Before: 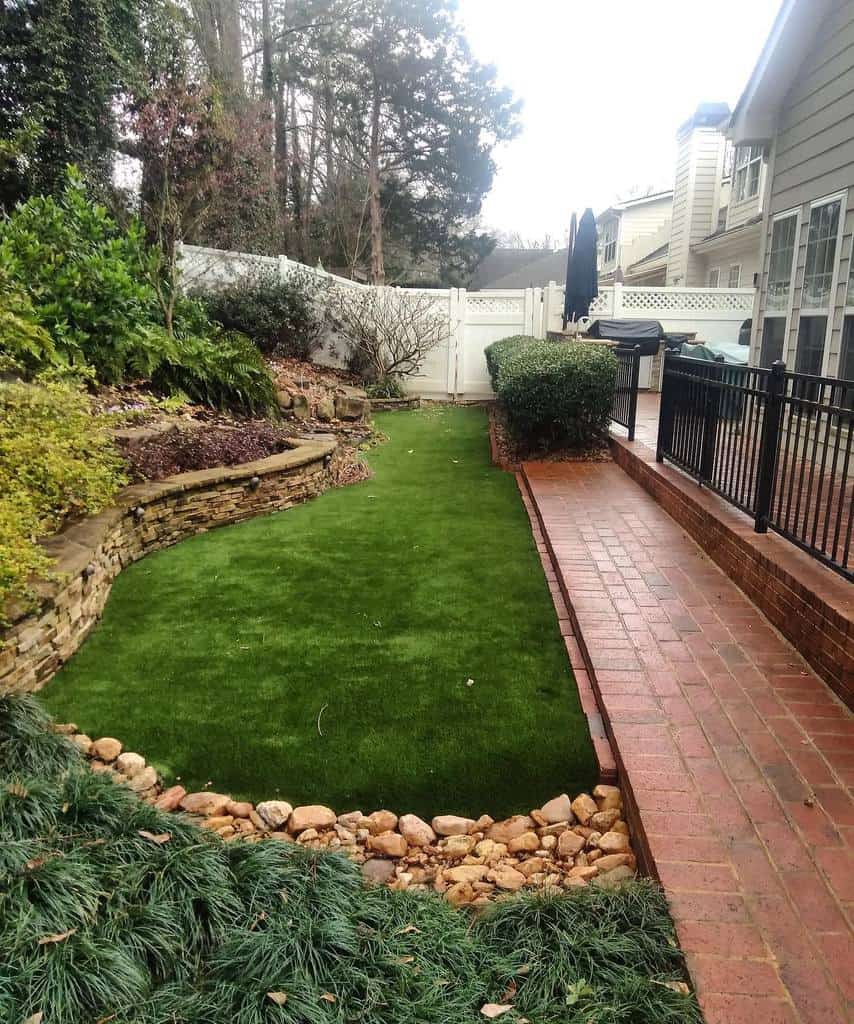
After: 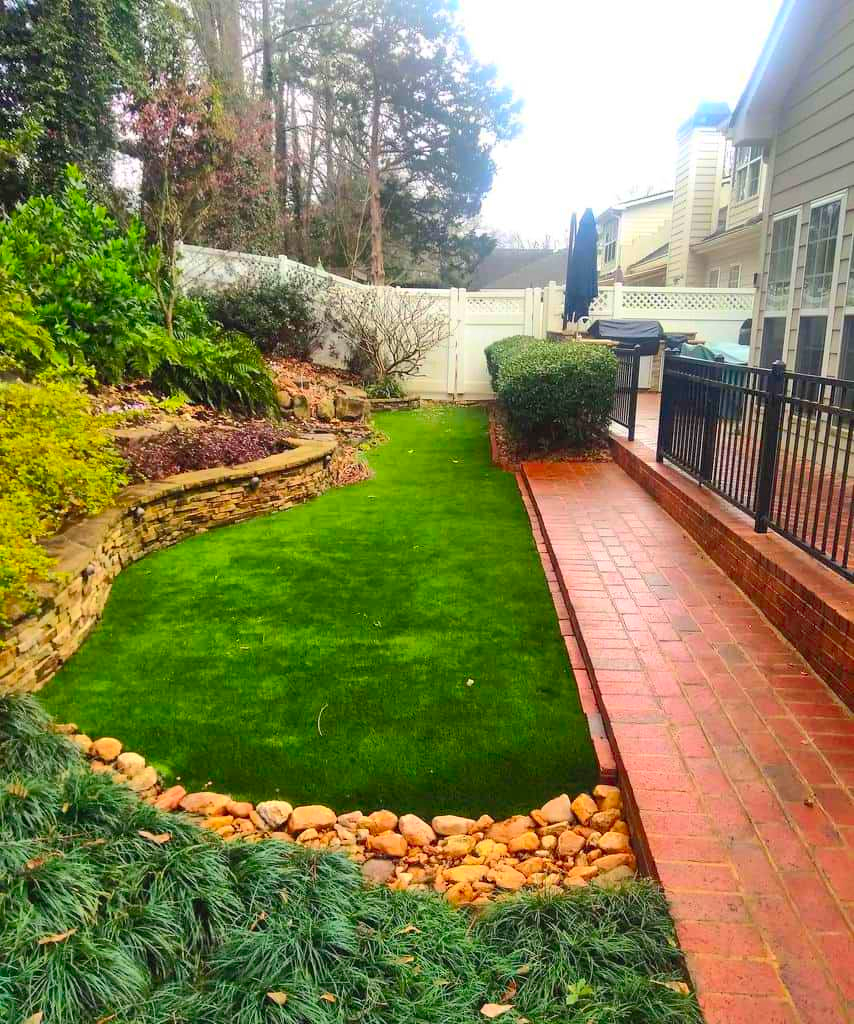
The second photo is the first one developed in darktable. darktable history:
contrast brightness saturation: contrast 0.205, brightness 0.194, saturation 0.809
shadows and highlights: on, module defaults
